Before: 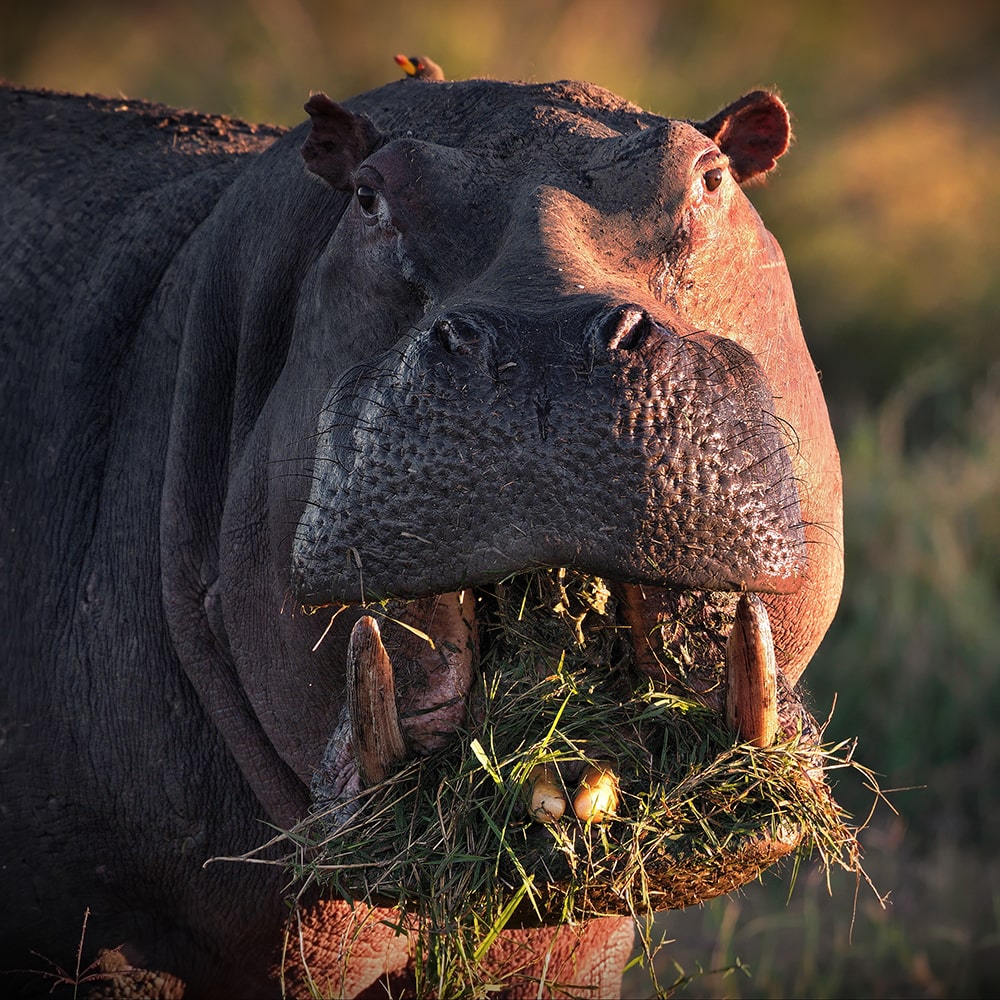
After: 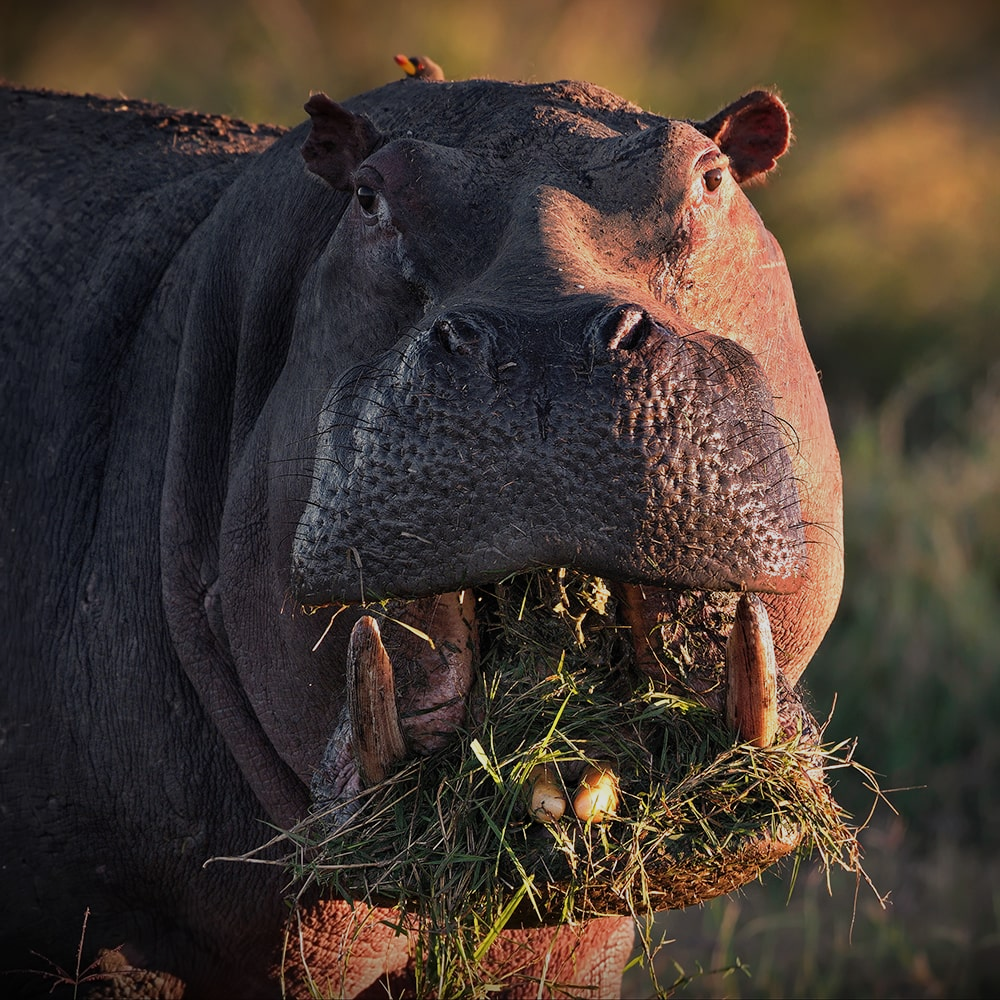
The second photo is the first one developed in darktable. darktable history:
sigmoid: contrast 1.22, skew 0.65
exposure: exposure -0.21 EV, compensate highlight preservation false
